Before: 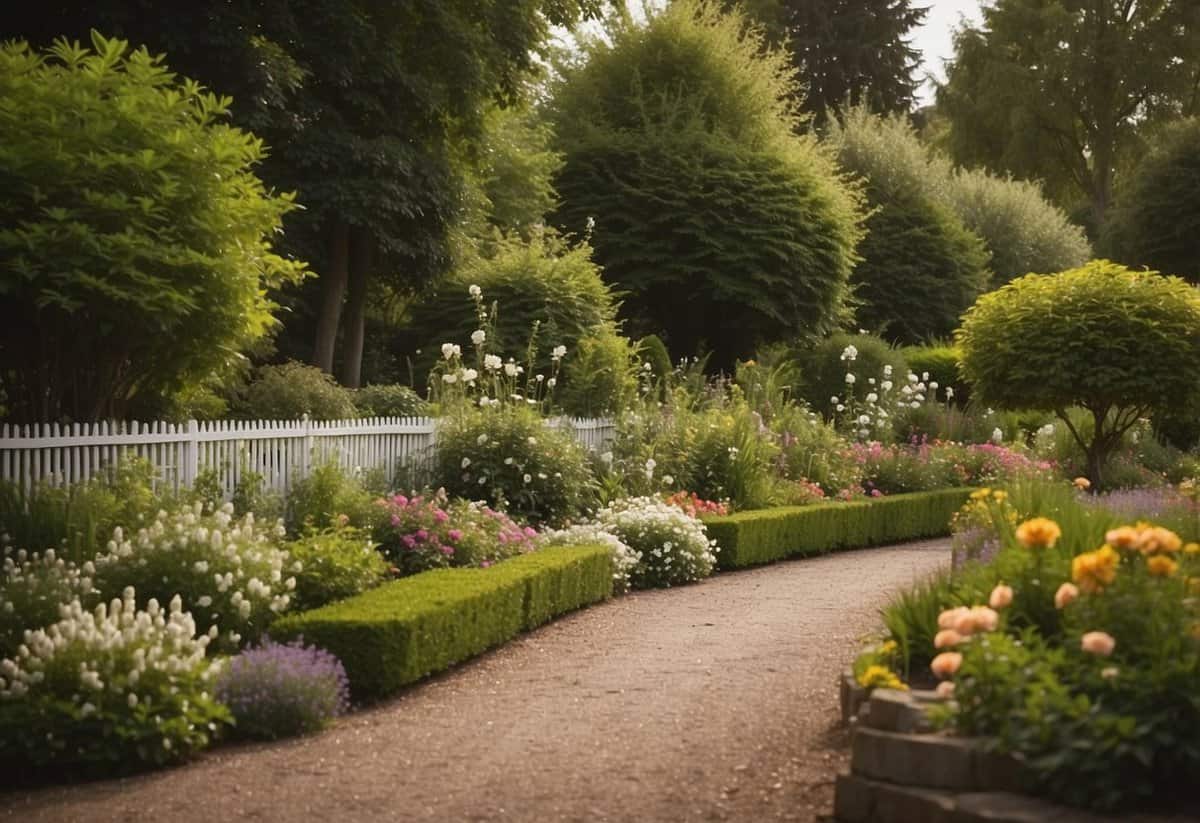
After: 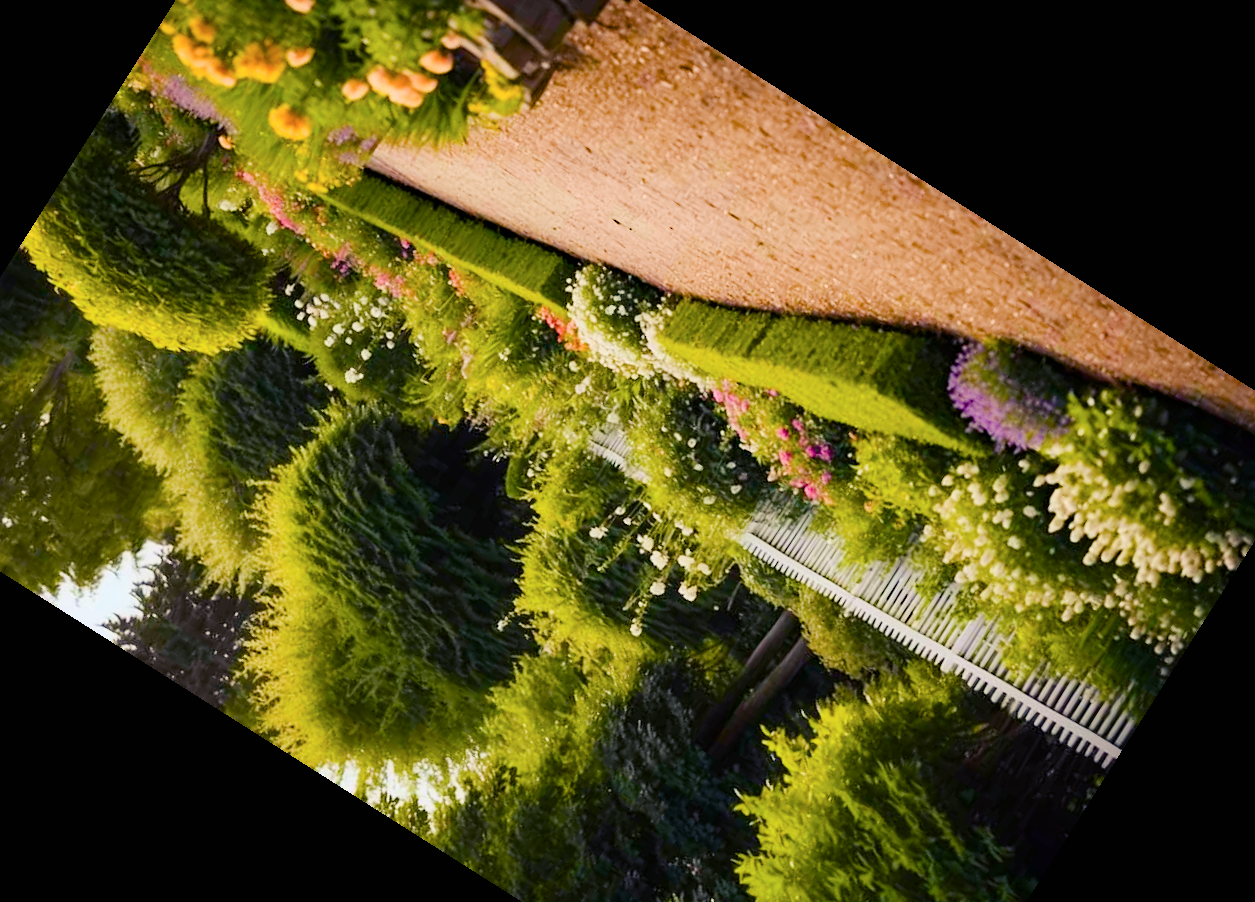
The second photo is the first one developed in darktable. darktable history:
haze removal: strength 0.495, distance 0.426, compatibility mode true, adaptive false
color balance rgb: shadows lift › luminance -28.406%, shadows lift › chroma 15.124%, shadows lift › hue 269.18°, linear chroma grading › global chroma 9.821%, perceptual saturation grading › global saturation 34.854%, perceptual saturation grading › highlights -25.401%, perceptual saturation grading › shadows 50.161%, perceptual brilliance grading › global brilliance 2.865%, perceptual brilliance grading › highlights -3.137%, perceptual brilliance grading › shadows 3.589%, global vibrance 20%
crop and rotate: angle 147.66°, left 9.122%, top 15.565%, right 4.566%, bottom 16.953%
filmic rgb: black relative exposure -7.43 EV, white relative exposure 4.83 EV, hardness 3.4
exposure: black level correction 0, exposure 0.837 EV, compensate exposure bias true, compensate highlight preservation false
contrast brightness saturation: contrast 0.153, brightness 0.051
